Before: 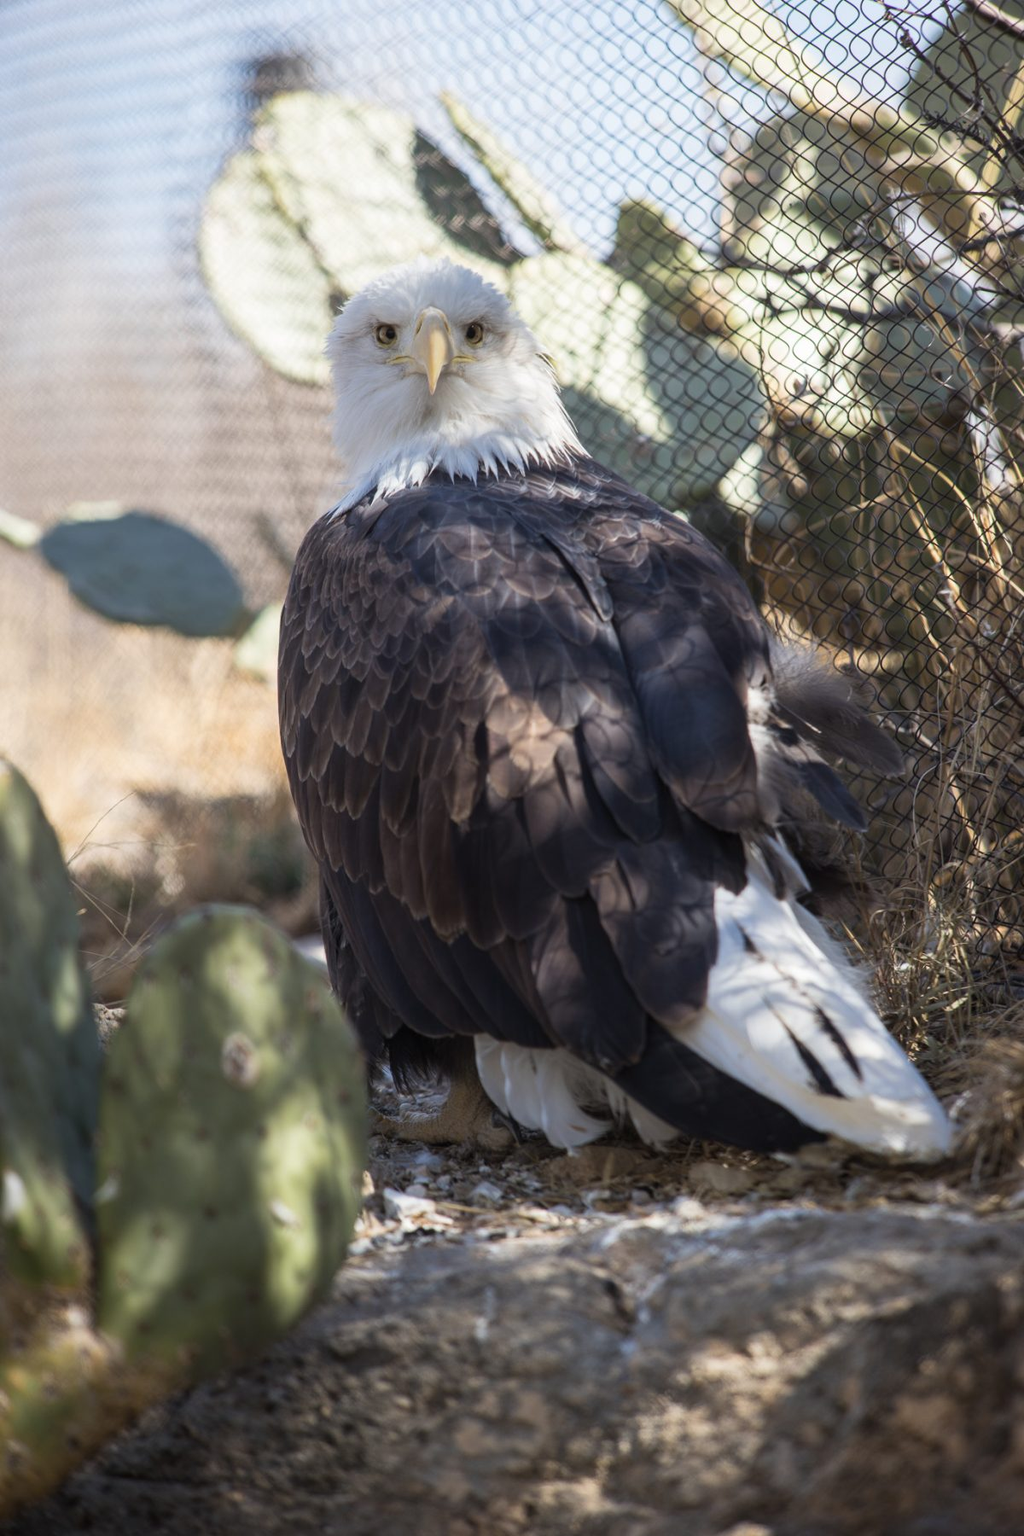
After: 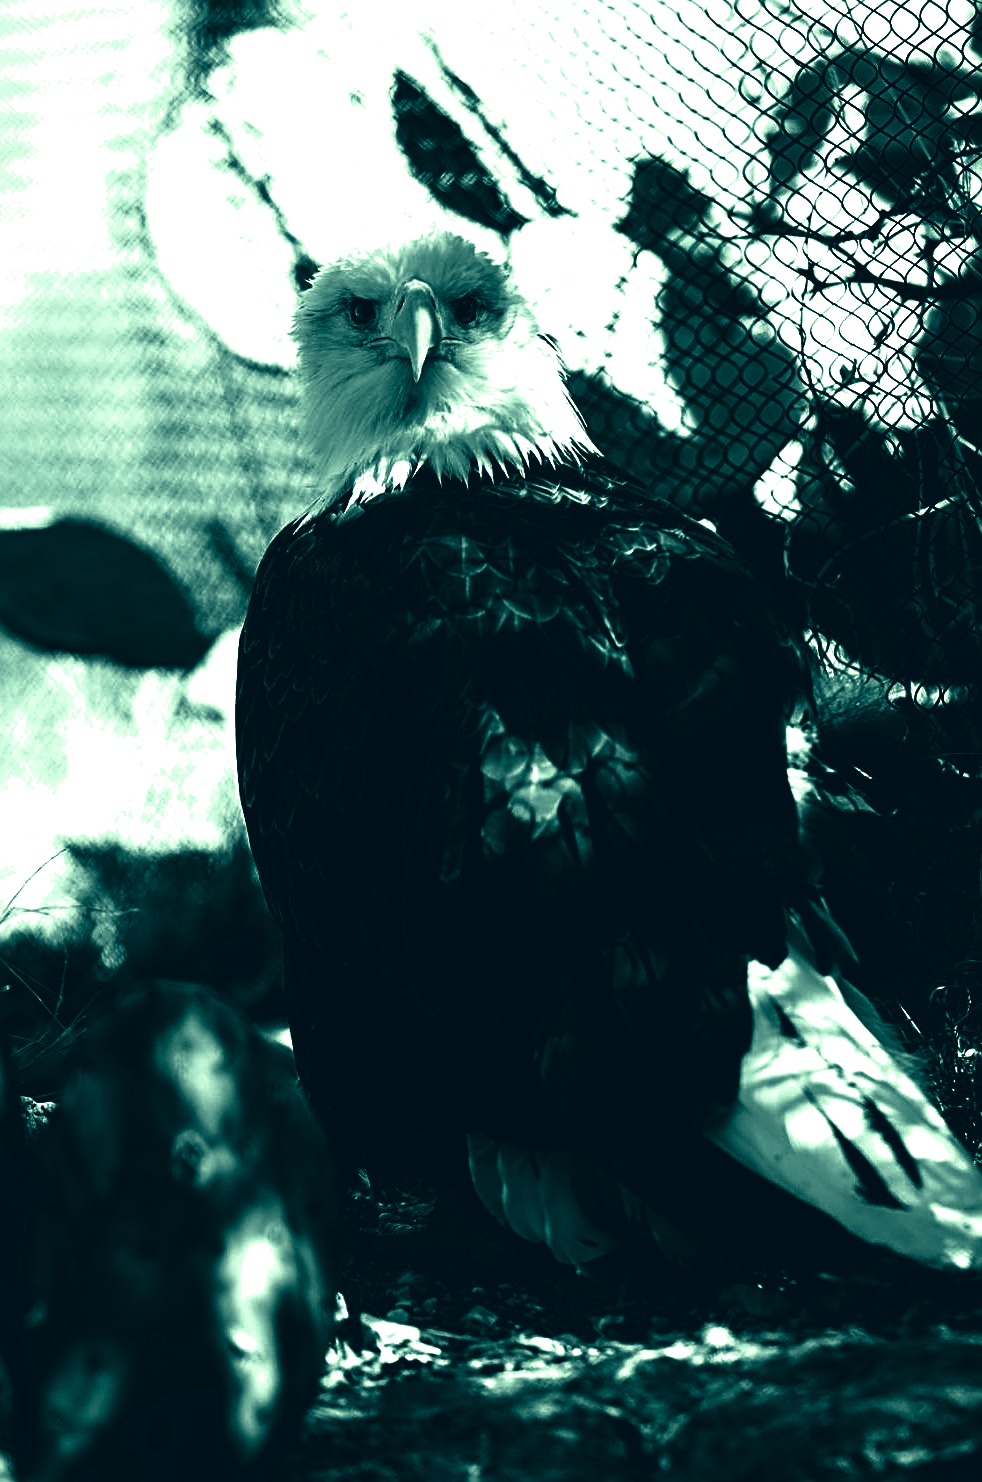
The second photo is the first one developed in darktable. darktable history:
tone equalizer: -8 EV -0.75 EV, -7 EV -0.716 EV, -6 EV -0.62 EV, -5 EV -0.382 EV, -3 EV 0.39 EV, -2 EV 0.6 EV, -1 EV 0.692 EV, +0 EV 0.749 EV, edges refinement/feathering 500, mask exposure compensation -1.57 EV, preserve details no
crop and rotate: left 7.551%, top 4.491%, right 10.588%, bottom 13.138%
sharpen: radius 2.533, amount 0.622
color correction: highlights a* -19.39, highlights b* 9.79, shadows a* -19.78, shadows b* -11.32
shadows and highlights: shadows -0.516, highlights 40.21
velvia: on, module defaults
contrast brightness saturation: contrast 0.023, brightness -0.992, saturation -0.994
